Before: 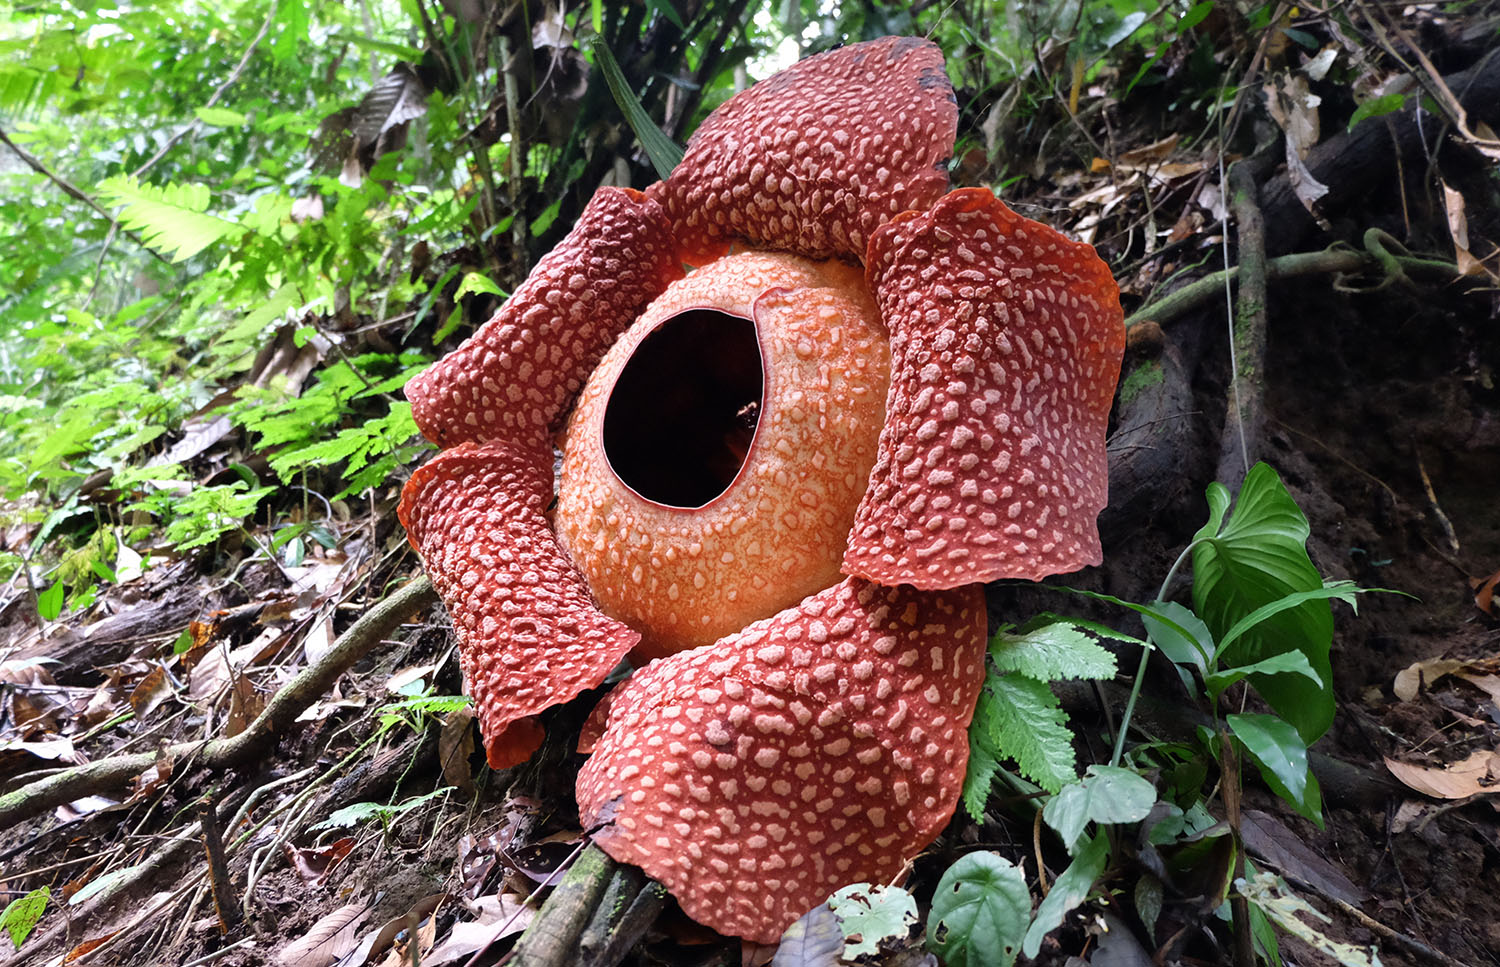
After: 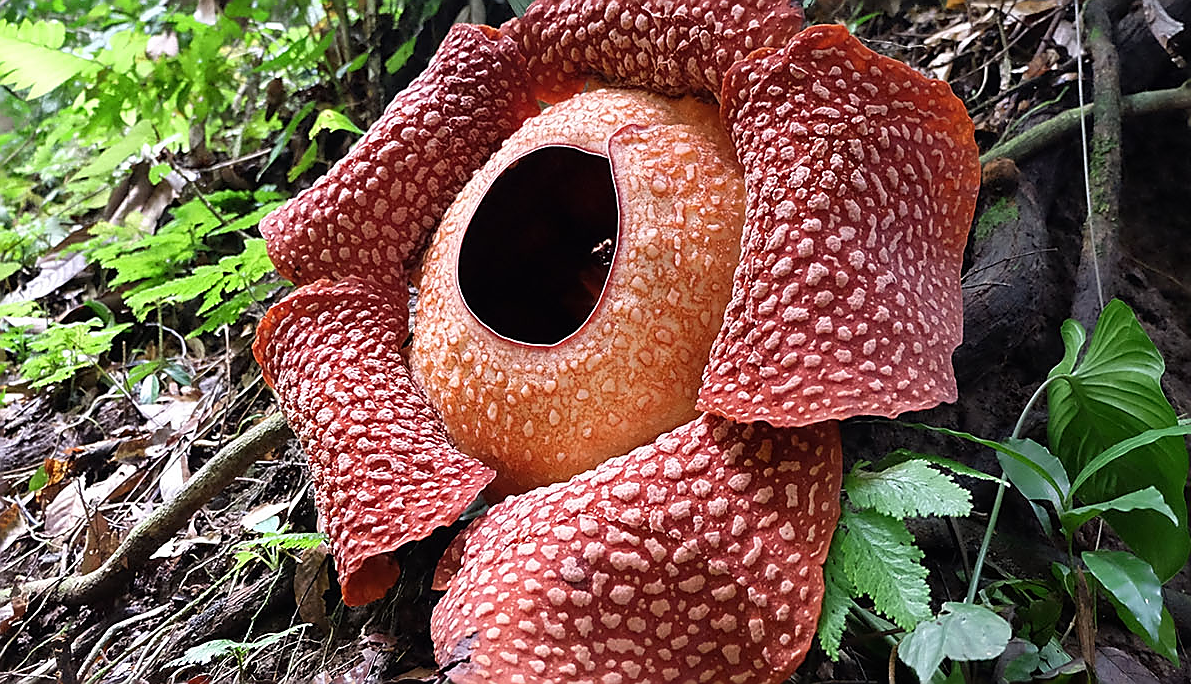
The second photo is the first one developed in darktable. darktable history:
crop: left 9.712%, top 16.928%, right 10.845%, bottom 12.332%
sharpen: radius 1.4, amount 1.25, threshold 0.7
